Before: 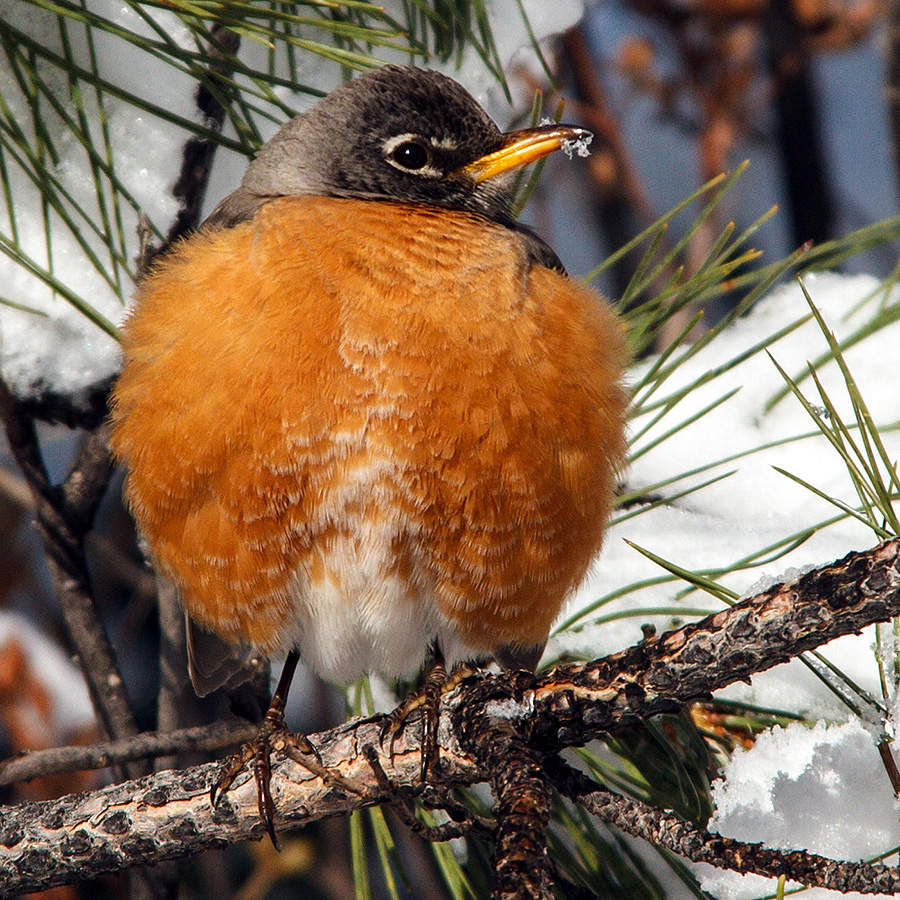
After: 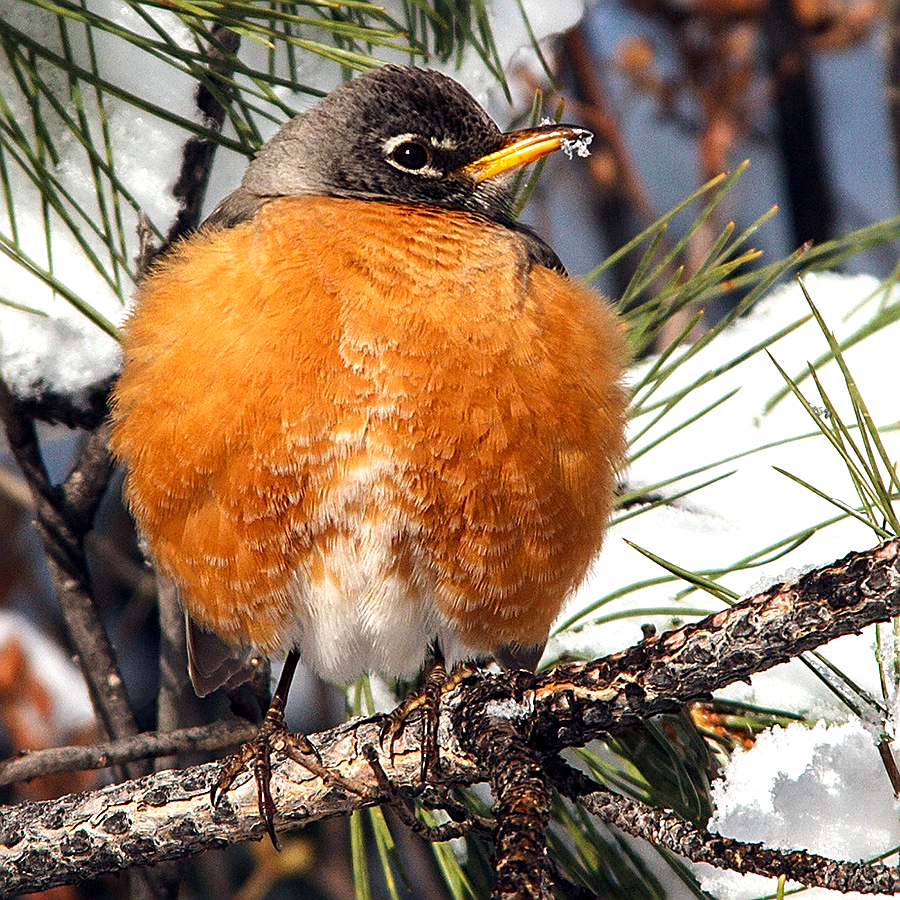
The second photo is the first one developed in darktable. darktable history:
sharpen: on, module defaults
exposure: exposure 0.493 EV, compensate highlight preservation false
